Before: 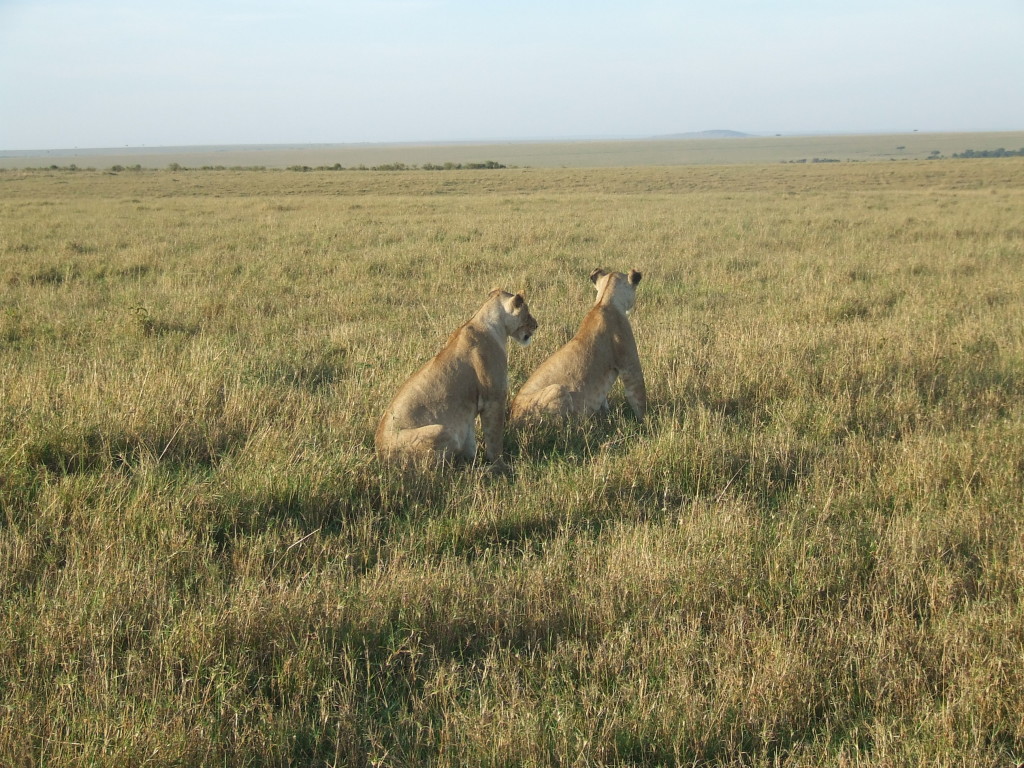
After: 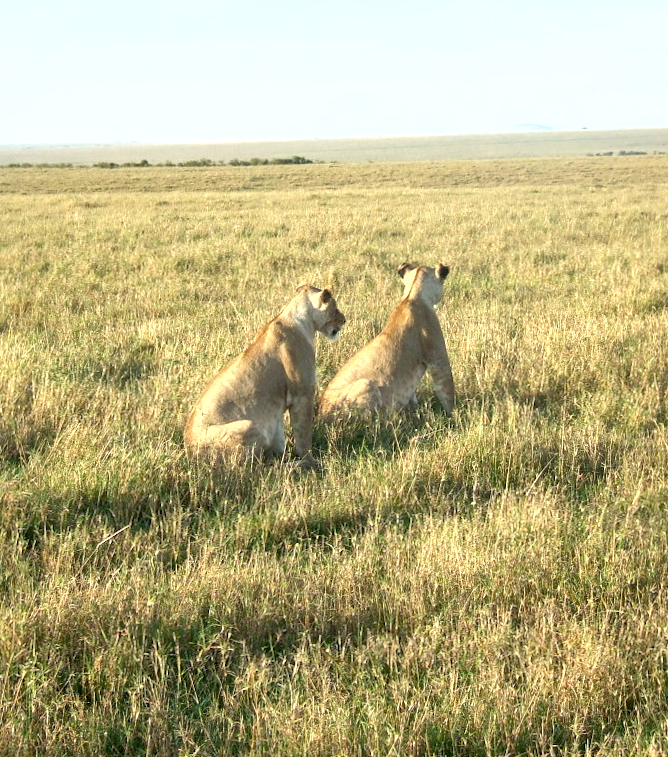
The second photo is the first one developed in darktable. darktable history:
exposure: black level correction 0.01, exposure 1 EV, compensate highlight preservation false
rotate and perspective: rotation -0.45°, automatic cropping original format, crop left 0.008, crop right 0.992, crop top 0.012, crop bottom 0.988
shadows and highlights: shadows 29.32, highlights -29.32, low approximation 0.01, soften with gaussian
local contrast: mode bilateral grid, contrast 20, coarseness 50, detail 120%, midtone range 0.2
crop and rotate: left 18.442%, right 15.508%
